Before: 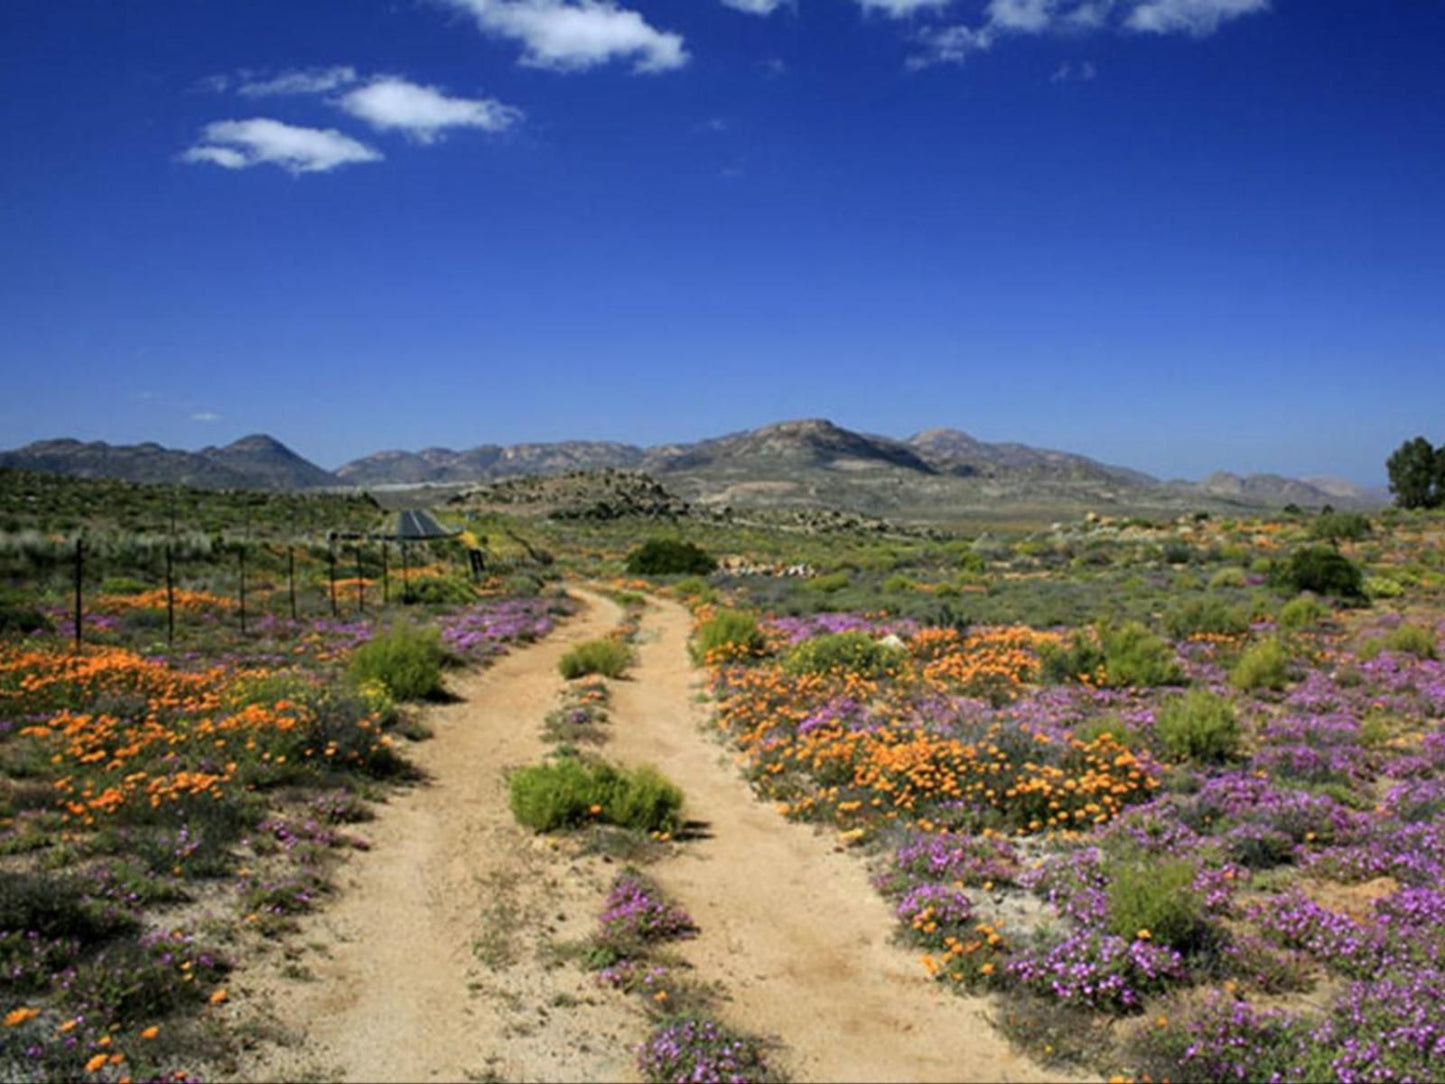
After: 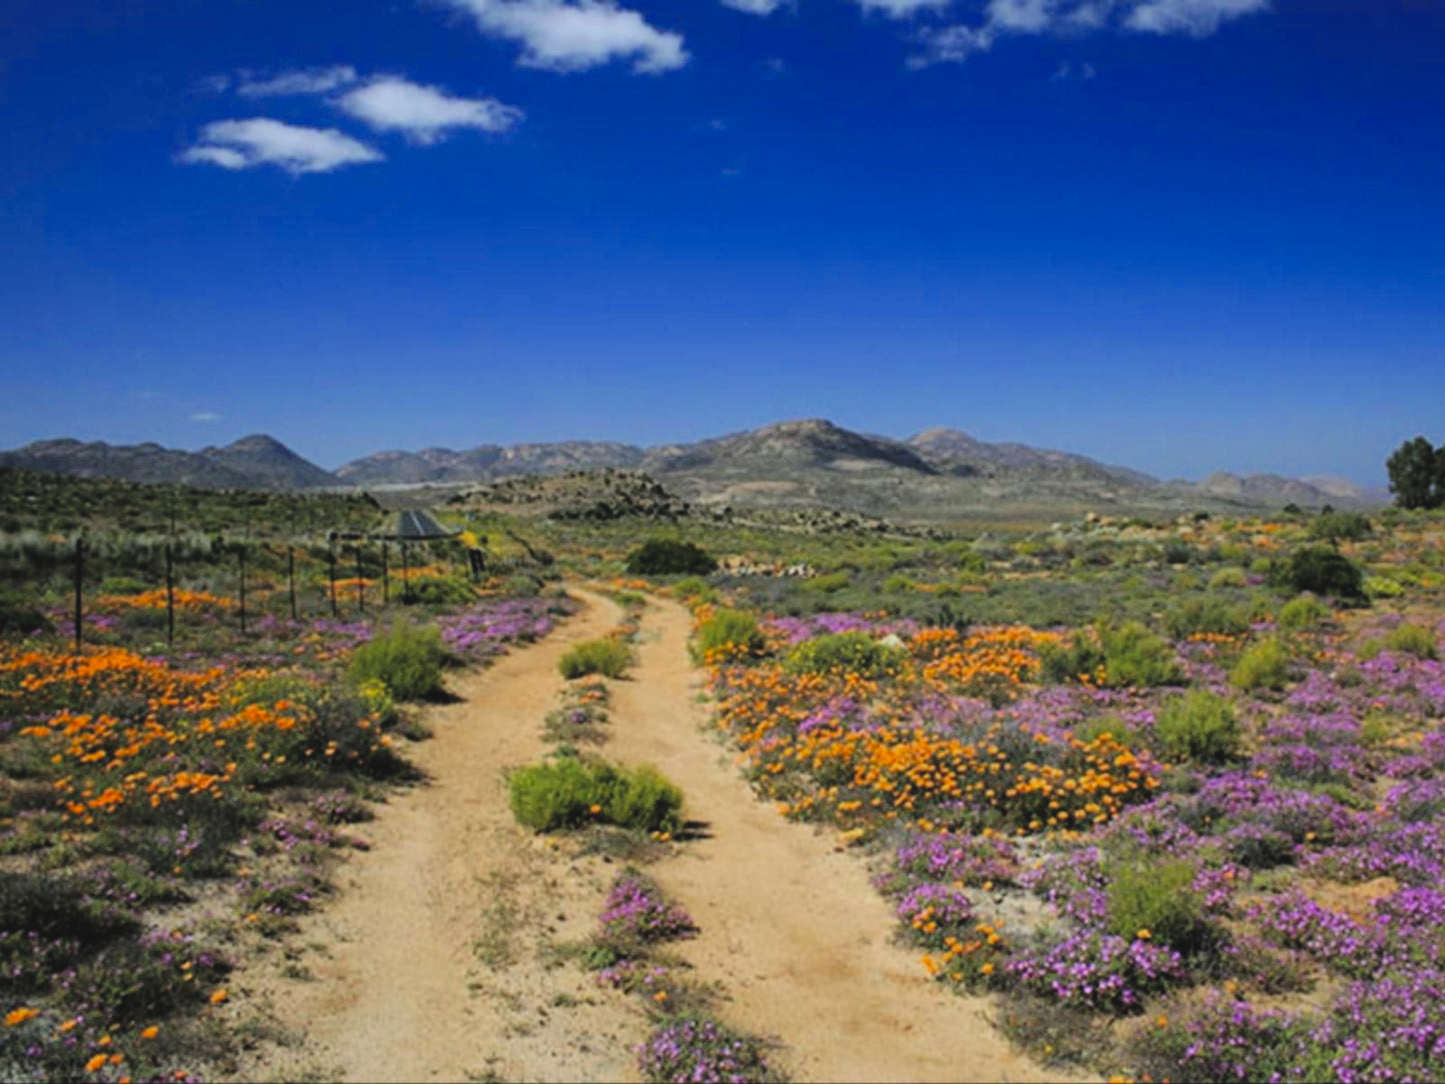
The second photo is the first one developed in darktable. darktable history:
filmic rgb: black relative exposure -7.71 EV, white relative exposure 4.44 EV, target black luminance 0%, hardness 3.76, latitude 50.61%, contrast 1.078, highlights saturation mix 8.86%, shadows ↔ highlights balance -0.229%, color science v4 (2020)
exposure: black level correction -0.026, exposure -0.118 EV, compensate exposure bias true, compensate highlight preservation false
